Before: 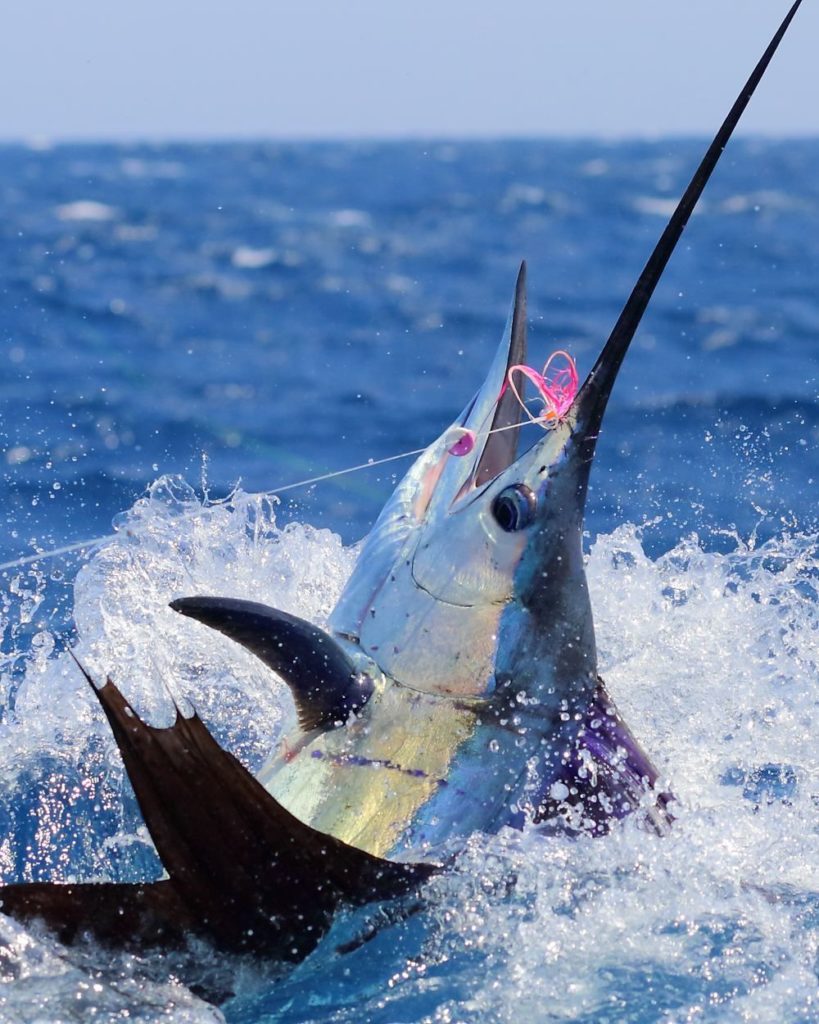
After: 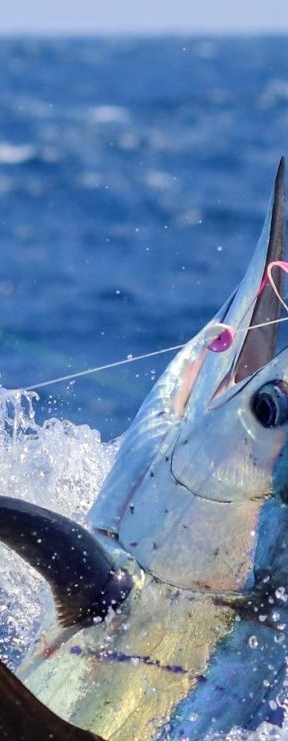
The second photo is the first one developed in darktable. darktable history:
crop and rotate: left 29.476%, top 10.214%, right 35.32%, bottom 17.333%
local contrast: on, module defaults
